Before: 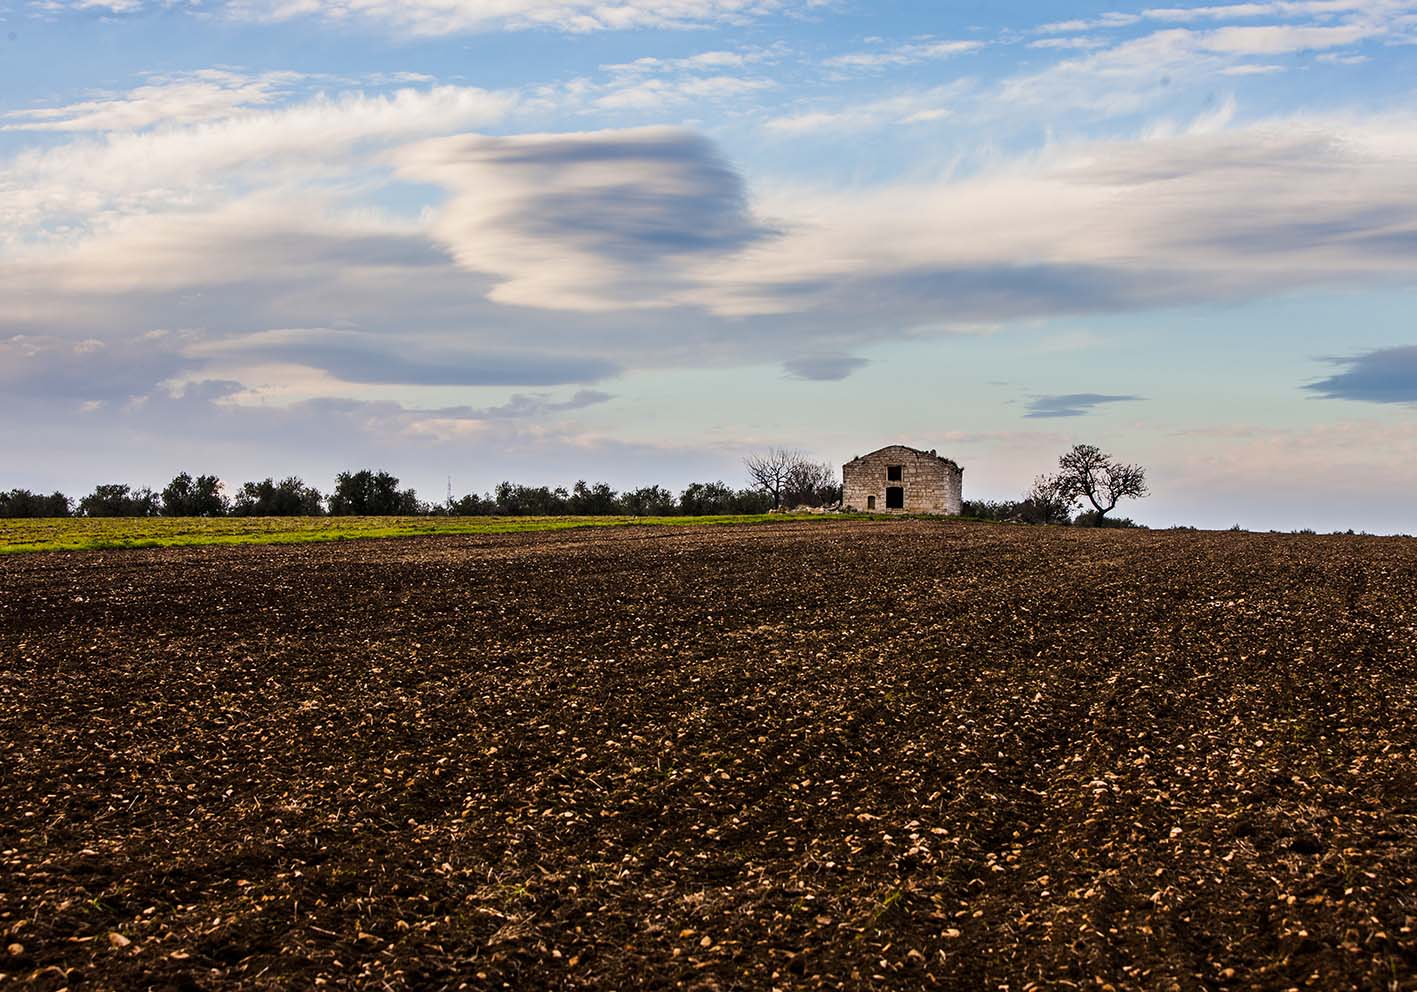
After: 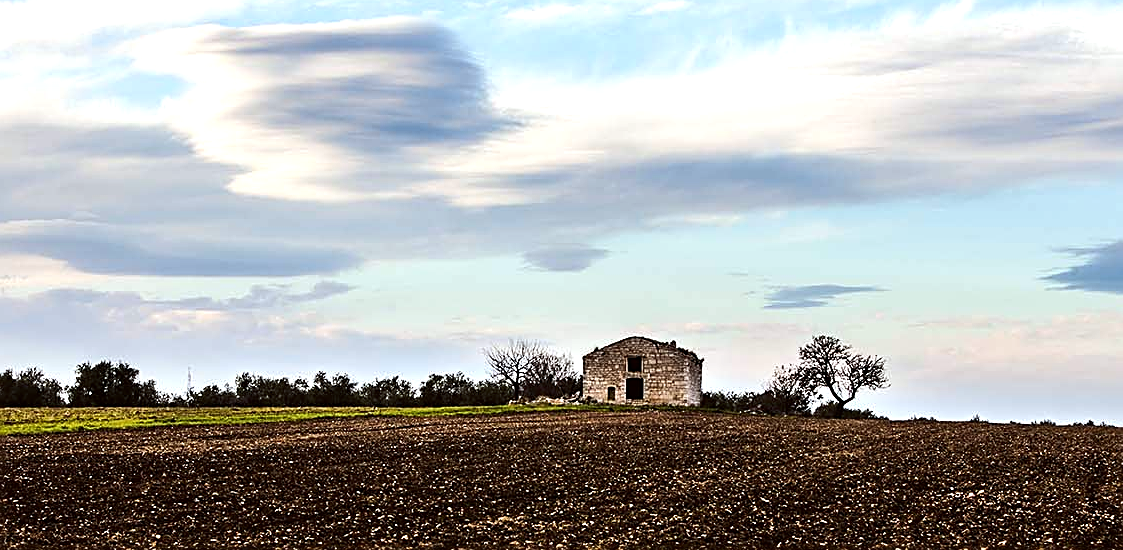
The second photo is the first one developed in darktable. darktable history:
sharpen: on, module defaults
crop: left 18.356%, top 11.067%, right 2.327%, bottom 33.394%
color correction: highlights a* -2.87, highlights b* -2.12, shadows a* 2.55, shadows b* 3
tone equalizer: -8 EV -0.752 EV, -7 EV -0.733 EV, -6 EV -0.601 EV, -5 EV -0.392 EV, -3 EV 0.379 EV, -2 EV 0.6 EV, -1 EV 0.685 EV, +0 EV 0.768 EV, edges refinement/feathering 500, mask exposure compensation -1.57 EV, preserve details no
